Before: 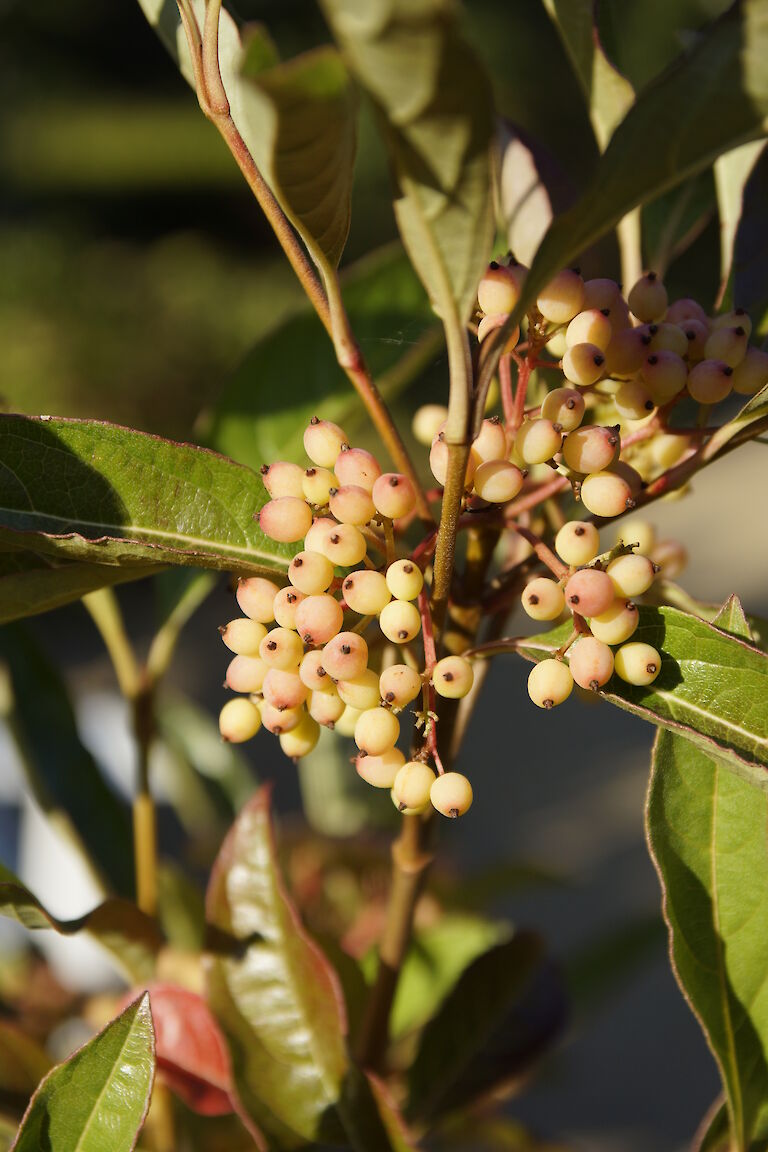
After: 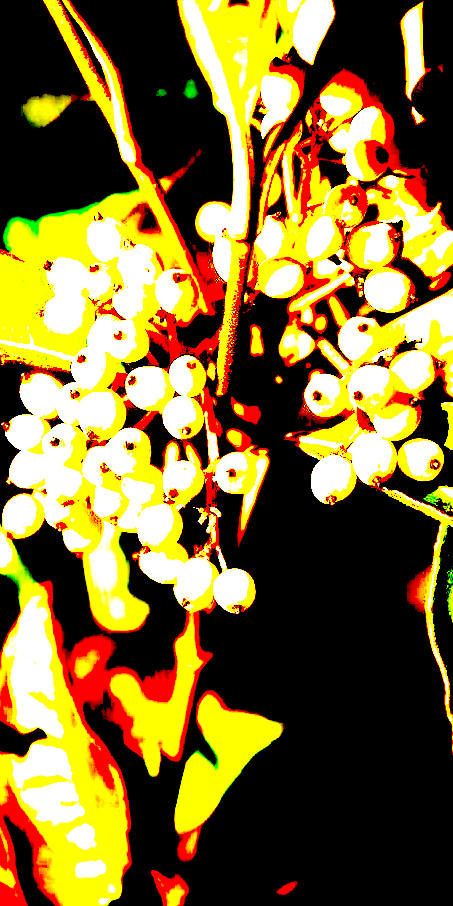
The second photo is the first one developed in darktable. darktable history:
white balance: red 0.986, blue 1.01
haze removal: compatibility mode true, adaptive false
exposure: black level correction 0.1, exposure 3 EV, compensate highlight preservation false
crop and rotate: left 28.256%, top 17.734%, right 12.656%, bottom 3.573%
